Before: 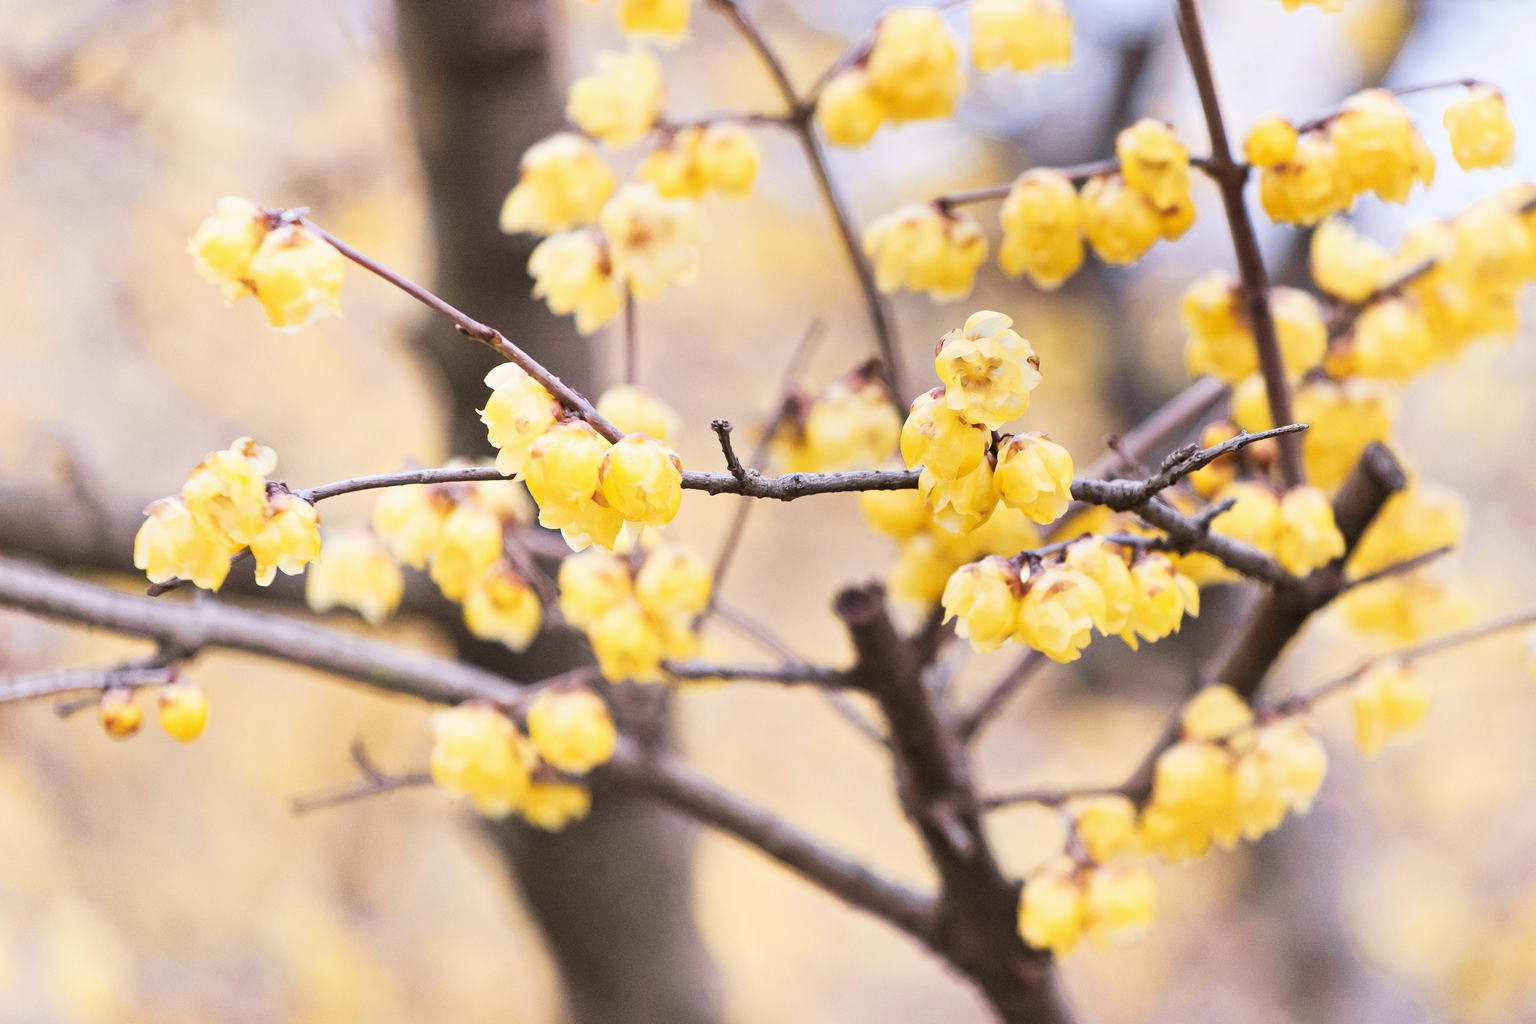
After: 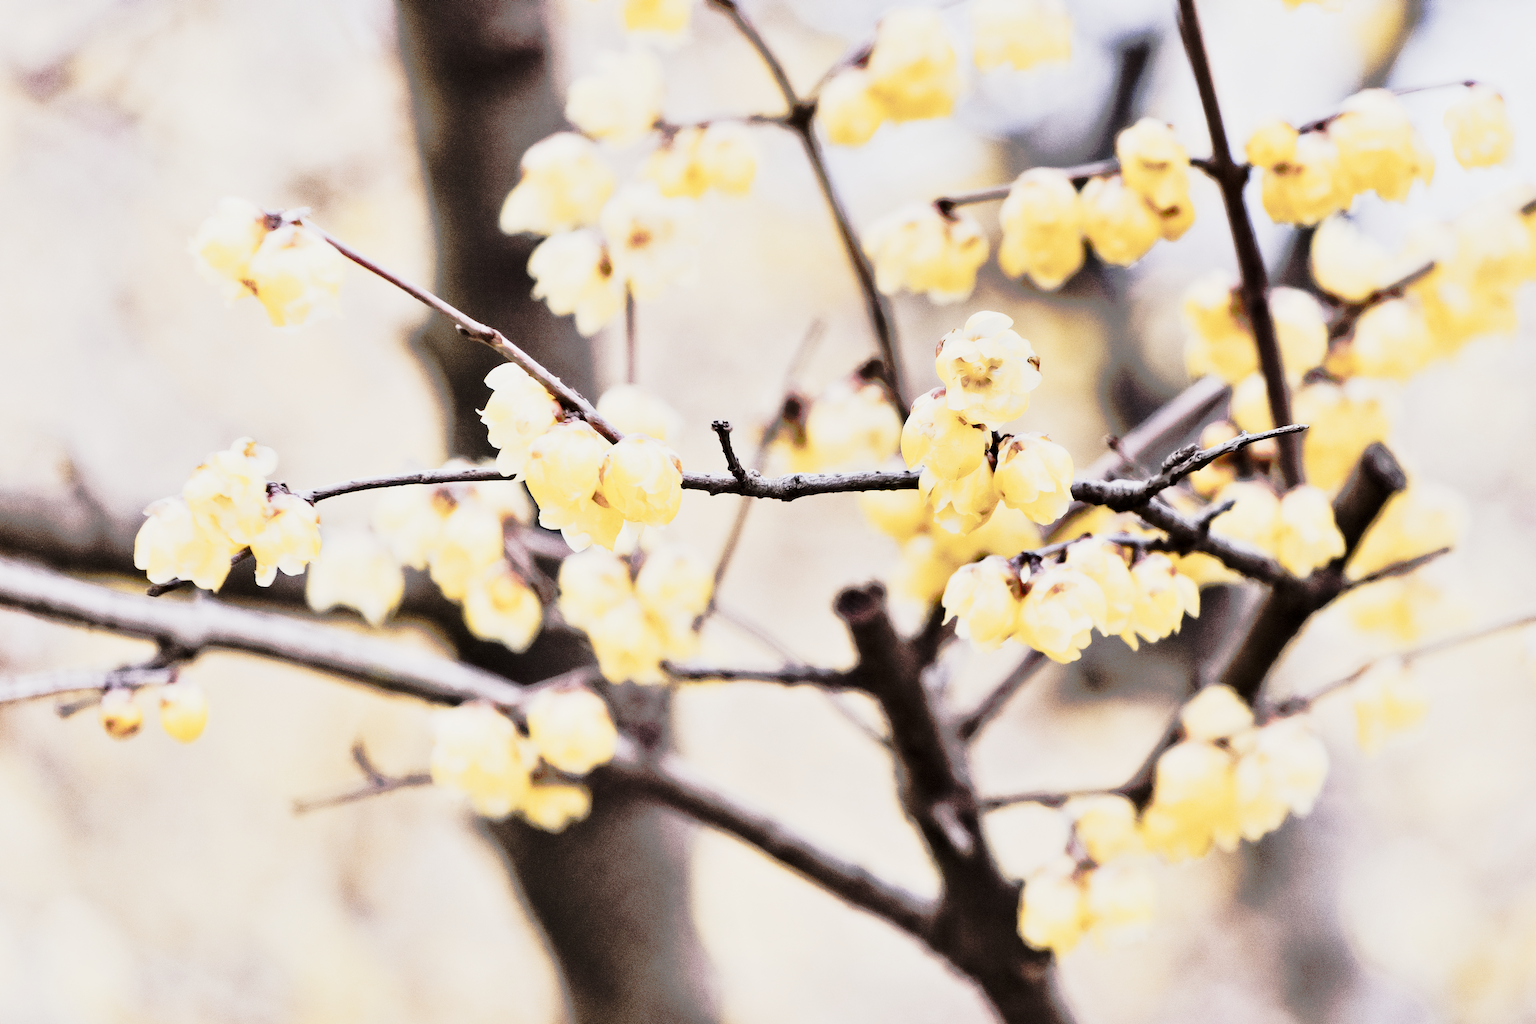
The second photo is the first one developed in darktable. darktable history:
tone curve: curves: ch0 [(0, 0) (0.081, 0.033) (0.192, 0.124) (0.283, 0.238) (0.407, 0.476) (0.495, 0.521) (0.661, 0.756) (0.788, 0.87) (1, 0.951)]; ch1 [(0, 0) (0.161, 0.092) (0.35, 0.33) (0.392, 0.392) (0.427, 0.426) (0.479, 0.472) (0.505, 0.497) (0.521, 0.524) (0.567, 0.56) (0.583, 0.592) (0.625, 0.627) (0.678, 0.733) (1, 1)]; ch2 [(0, 0) (0.346, 0.362) (0.404, 0.427) (0.502, 0.499) (0.531, 0.523) (0.544, 0.561) (0.58, 0.59) (0.629, 0.642) (0.717, 0.678) (1, 1)], preserve colors none
contrast equalizer: octaves 7, y [[0.514, 0.573, 0.581, 0.508, 0.5, 0.5], [0.5 ×6], [0.5 ×6], [0 ×6], [0 ×6]]
contrast brightness saturation: contrast 0.105, saturation -0.358
